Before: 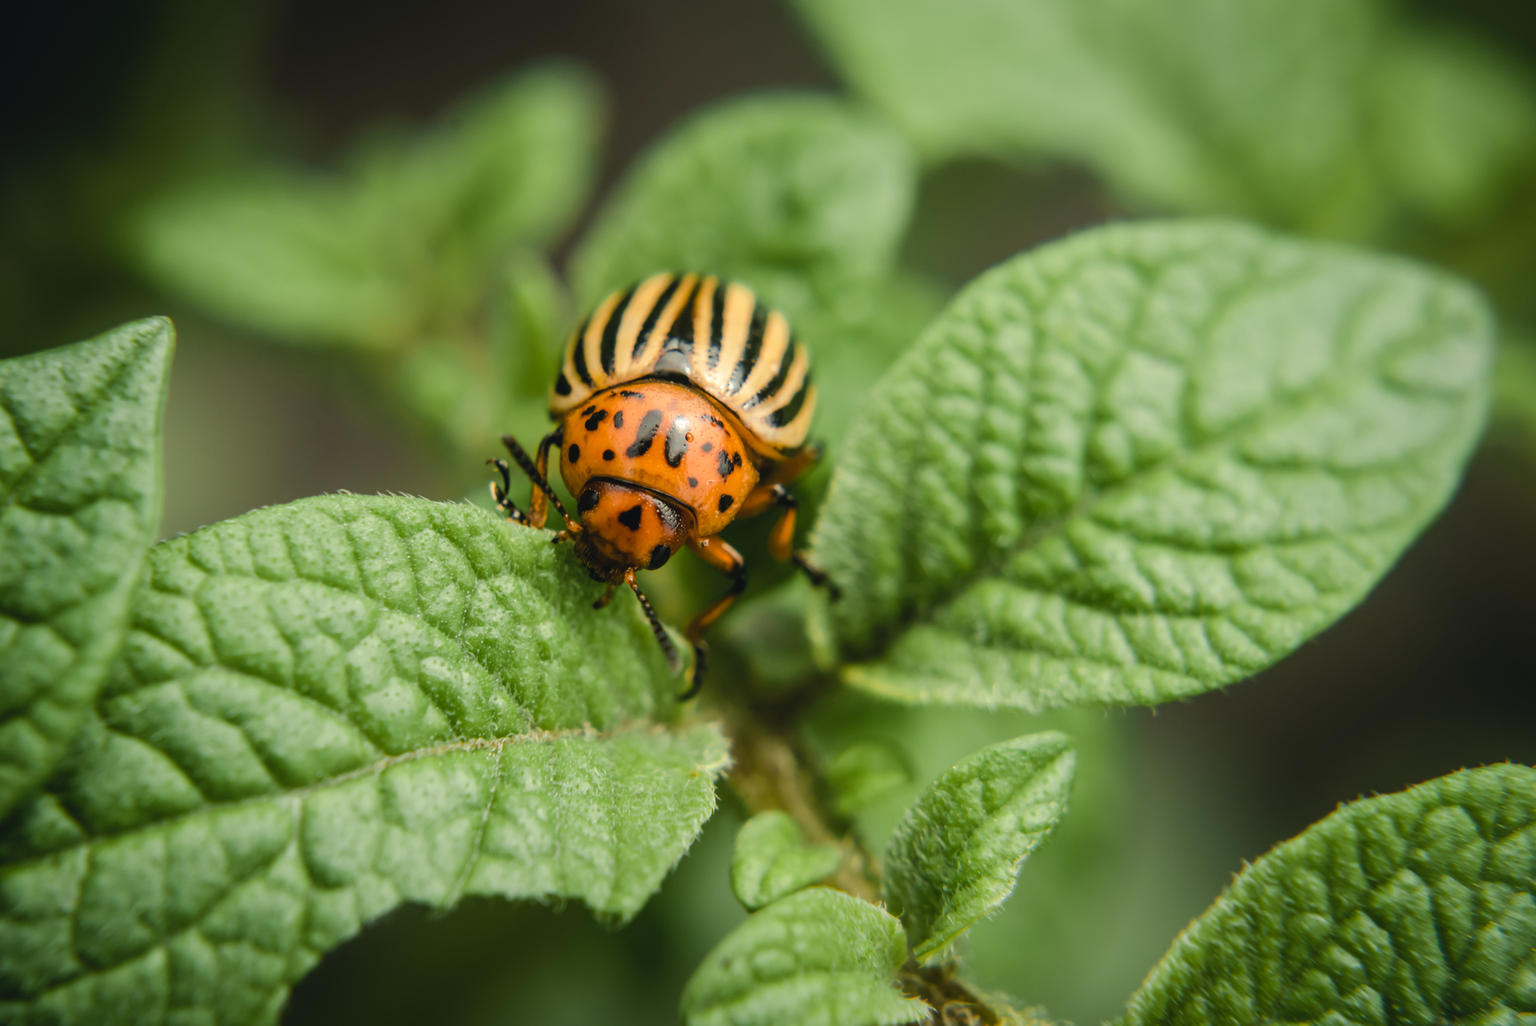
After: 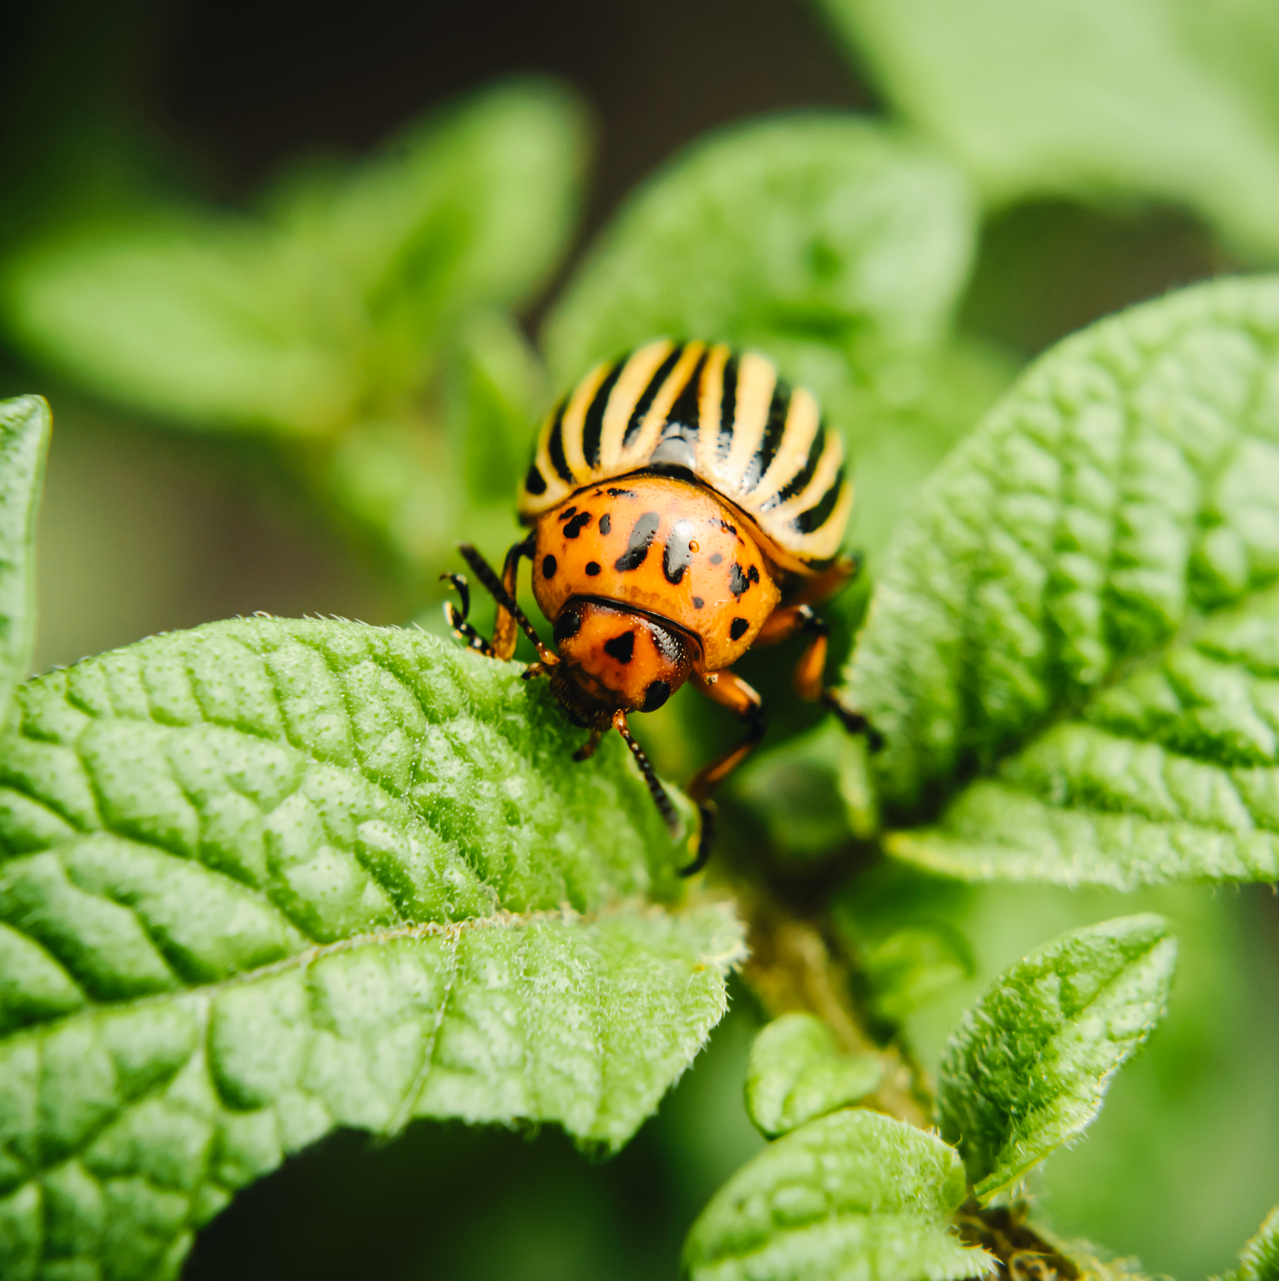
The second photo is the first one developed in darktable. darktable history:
crop and rotate: left 8.786%, right 24.548%
base curve: curves: ch0 [(0, 0) (0.036, 0.025) (0.121, 0.166) (0.206, 0.329) (0.605, 0.79) (1, 1)], preserve colors none
exposure: exposure -0.048 EV, compensate highlight preservation false
